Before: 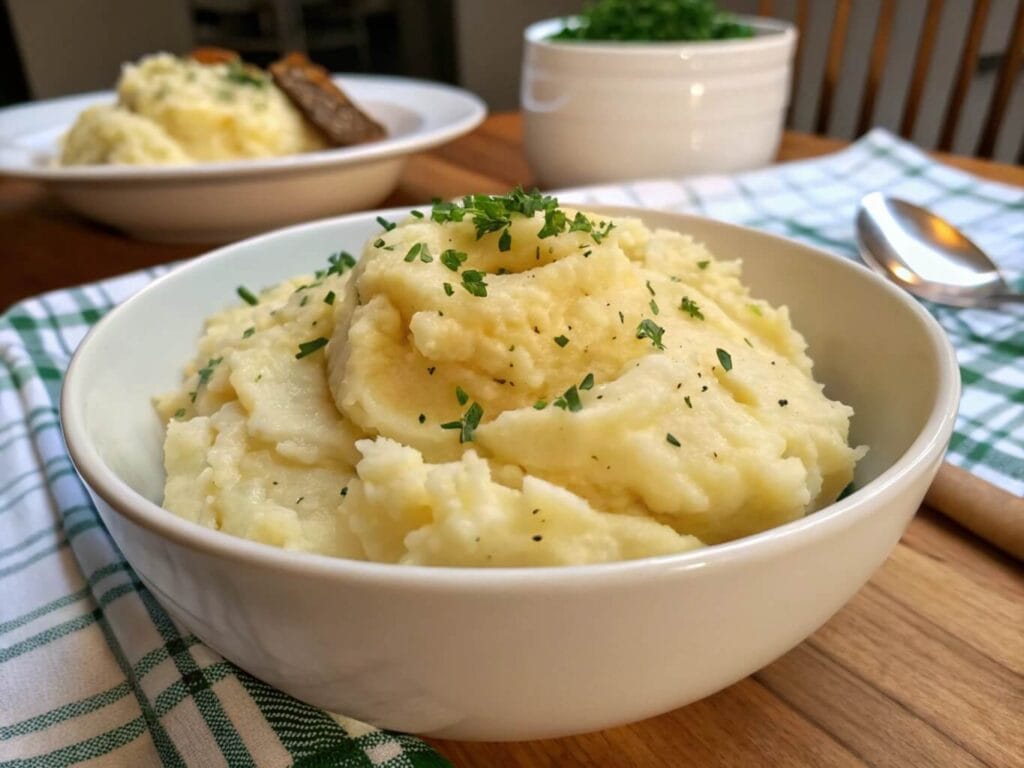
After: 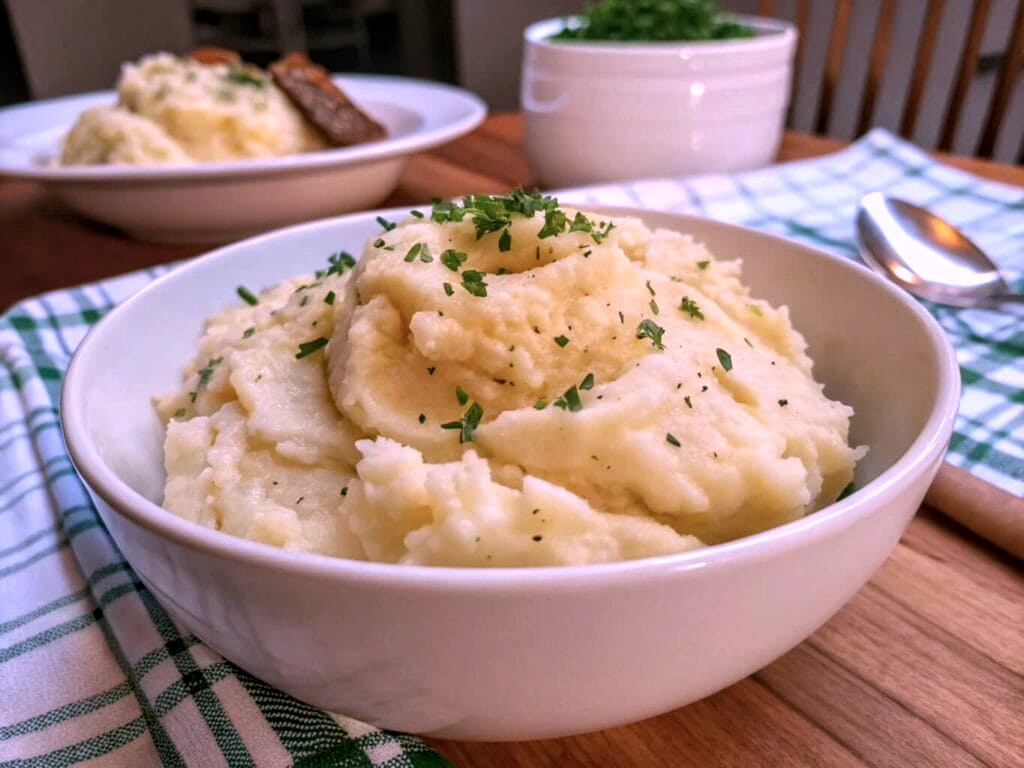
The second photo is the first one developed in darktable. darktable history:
local contrast: on, module defaults
color correction: highlights a* 15.16, highlights b* -25.61
color balance rgb: perceptual saturation grading › global saturation 0.795%, global vibrance 20%
